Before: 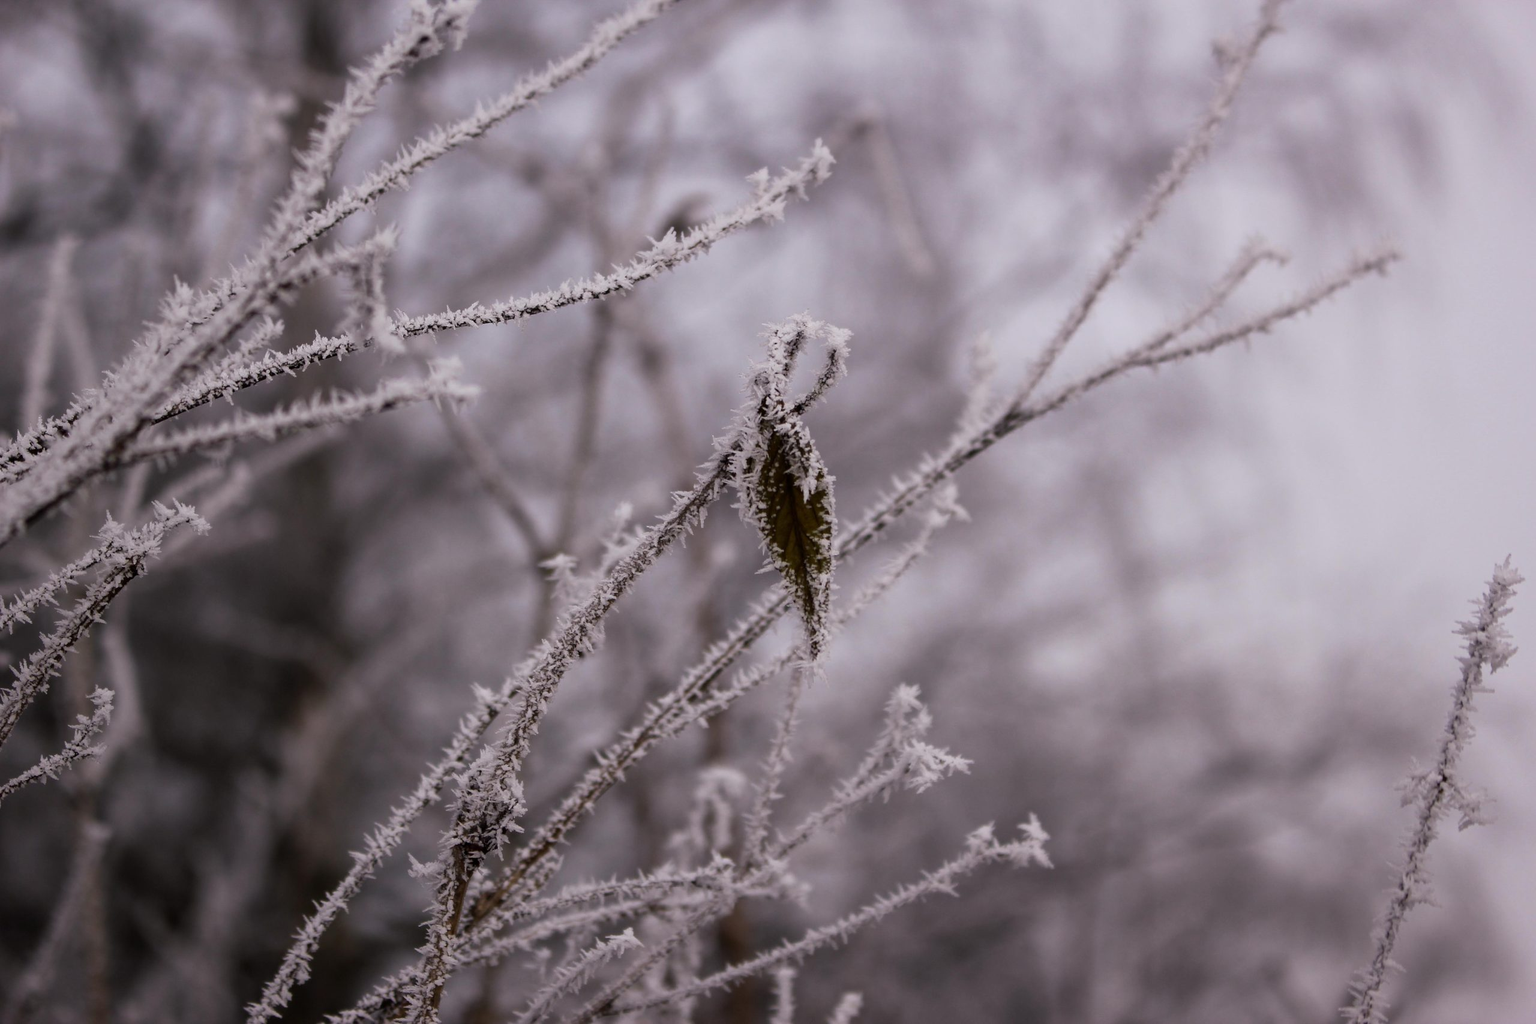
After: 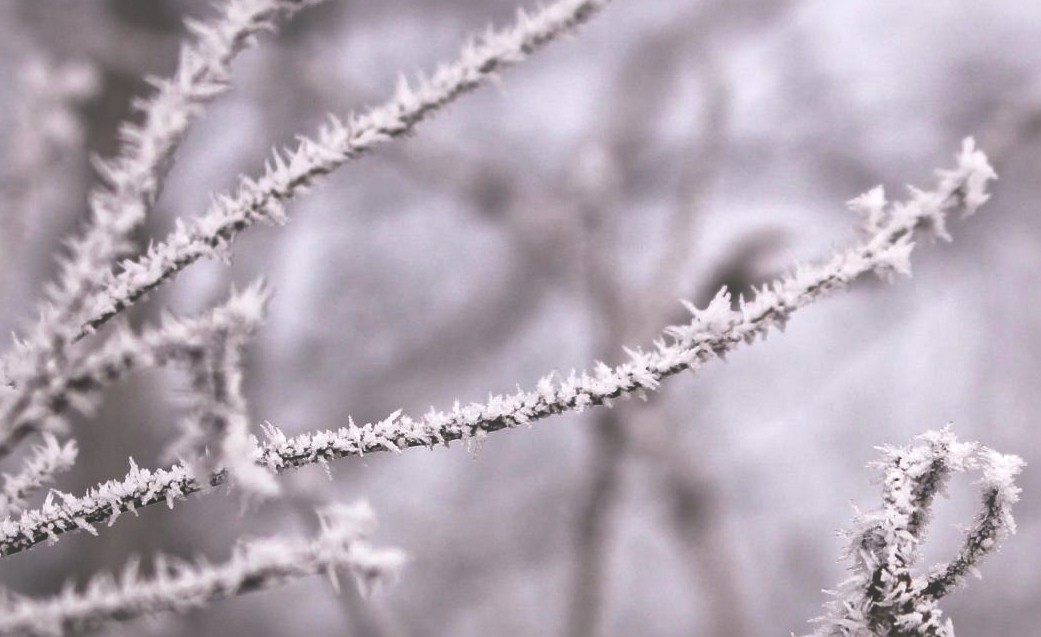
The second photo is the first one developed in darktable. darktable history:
crop: left 15.506%, top 5.453%, right 43.814%, bottom 57.196%
tone equalizer: -8 EV -0.418 EV, -7 EV -0.406 EV, -6 EV -0.356 EV, -5 EV -0.241 EV, -3 EV 0.189 EV, -2 EV 0.351 EV, -1 EV 0.39 EV, +0 EV 0.419 EV
local contrast: mode bilateral grid, contrast 21, coarseness 19, detail 163%, midtone range 0.2
exposure: black level correction -0.042, exposure 0.065 EV, compensate exposure bias true, compensate highlight preservation false
